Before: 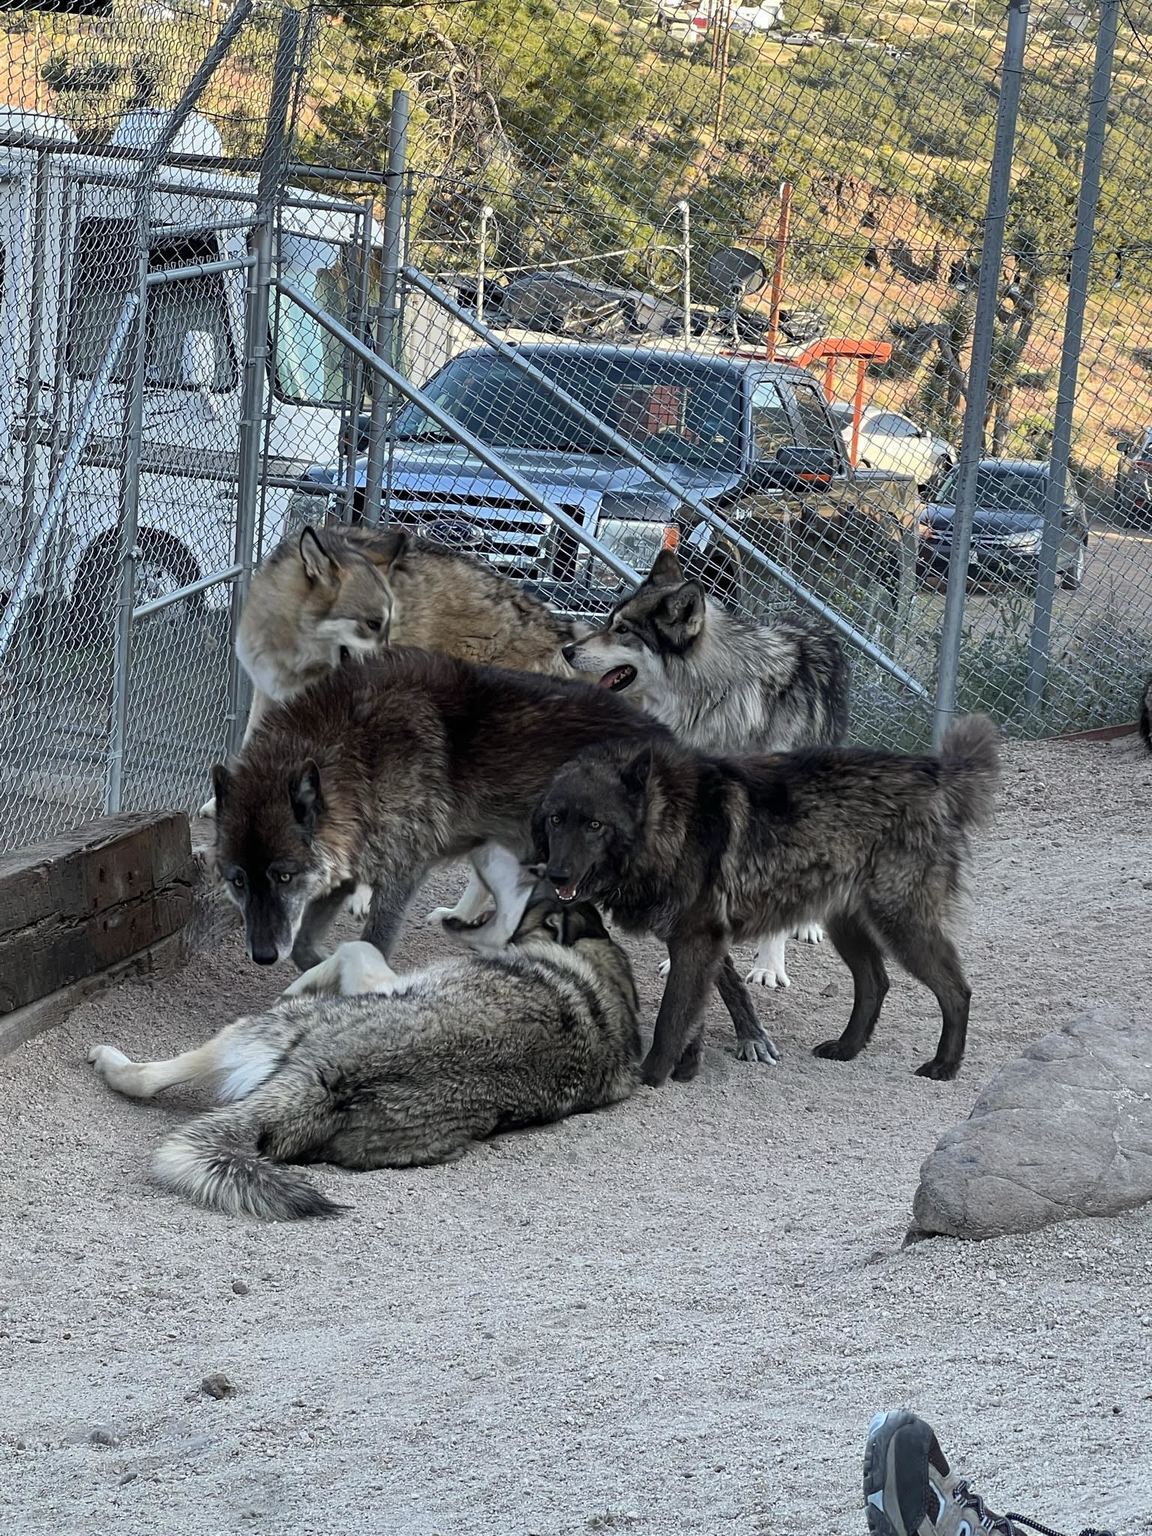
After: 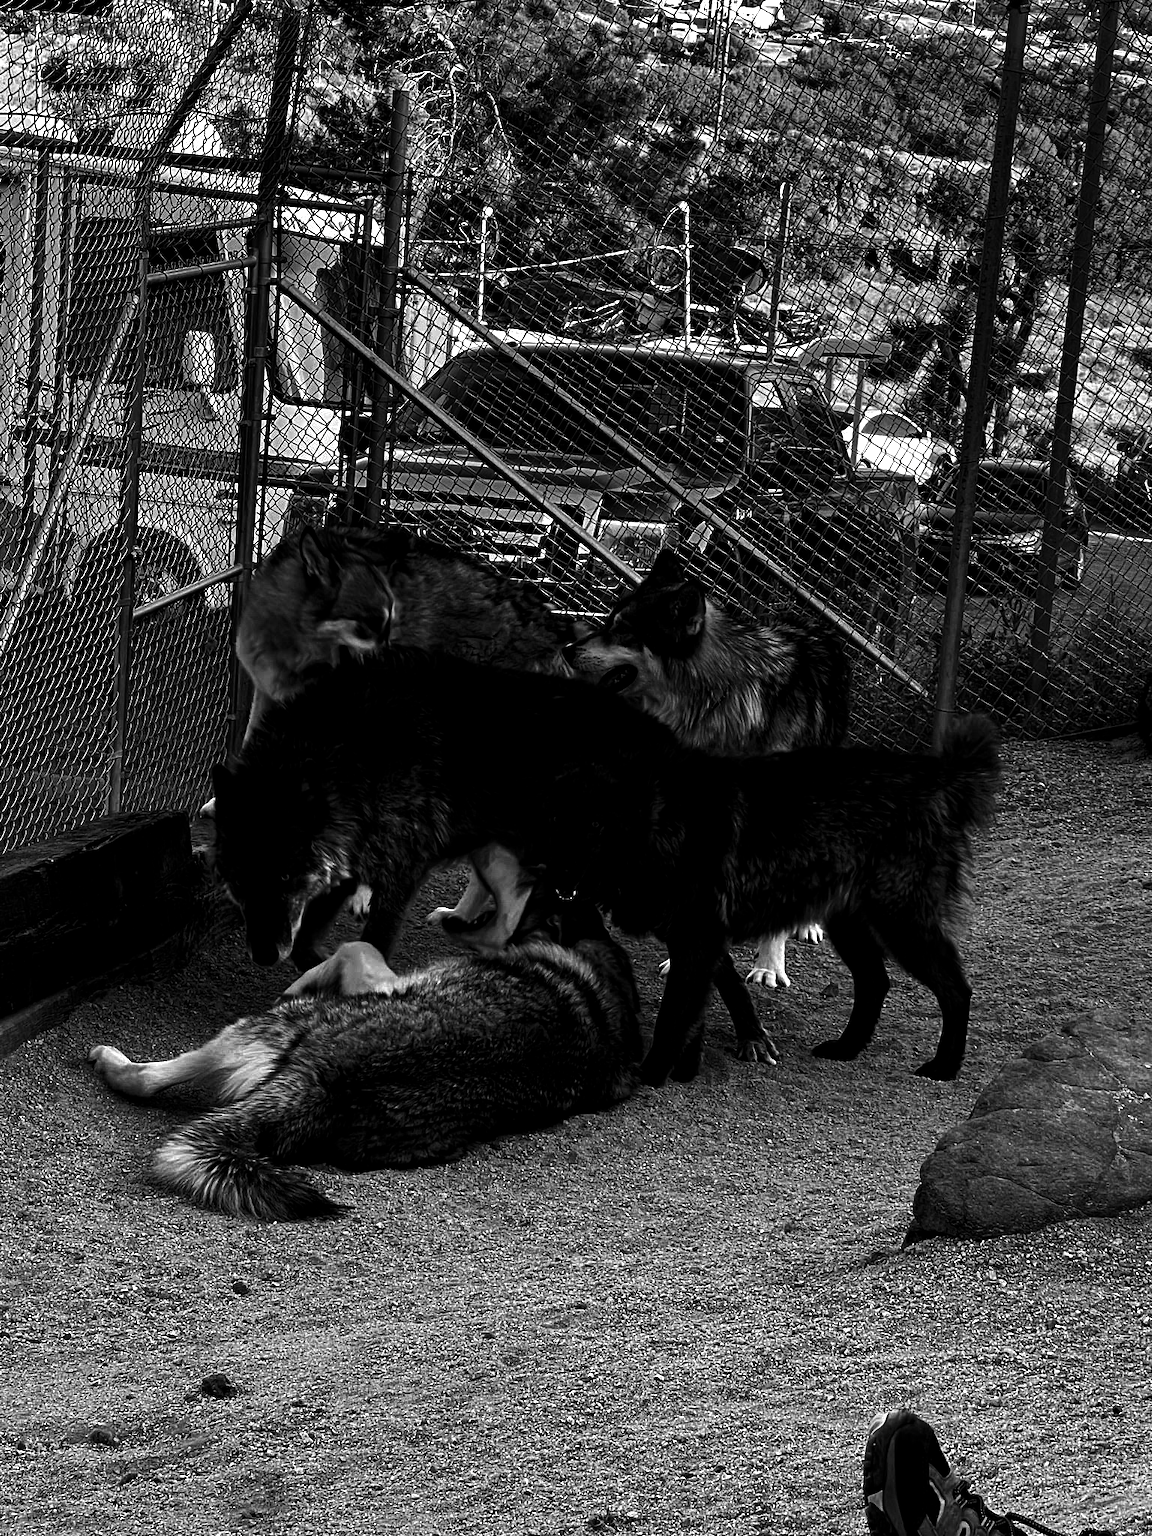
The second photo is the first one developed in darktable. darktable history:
contrast brightness saturation: contrast -0.037, brightness -0.592, saturation -0.997
levels: levels [0.044, 0.475, 0.791]
